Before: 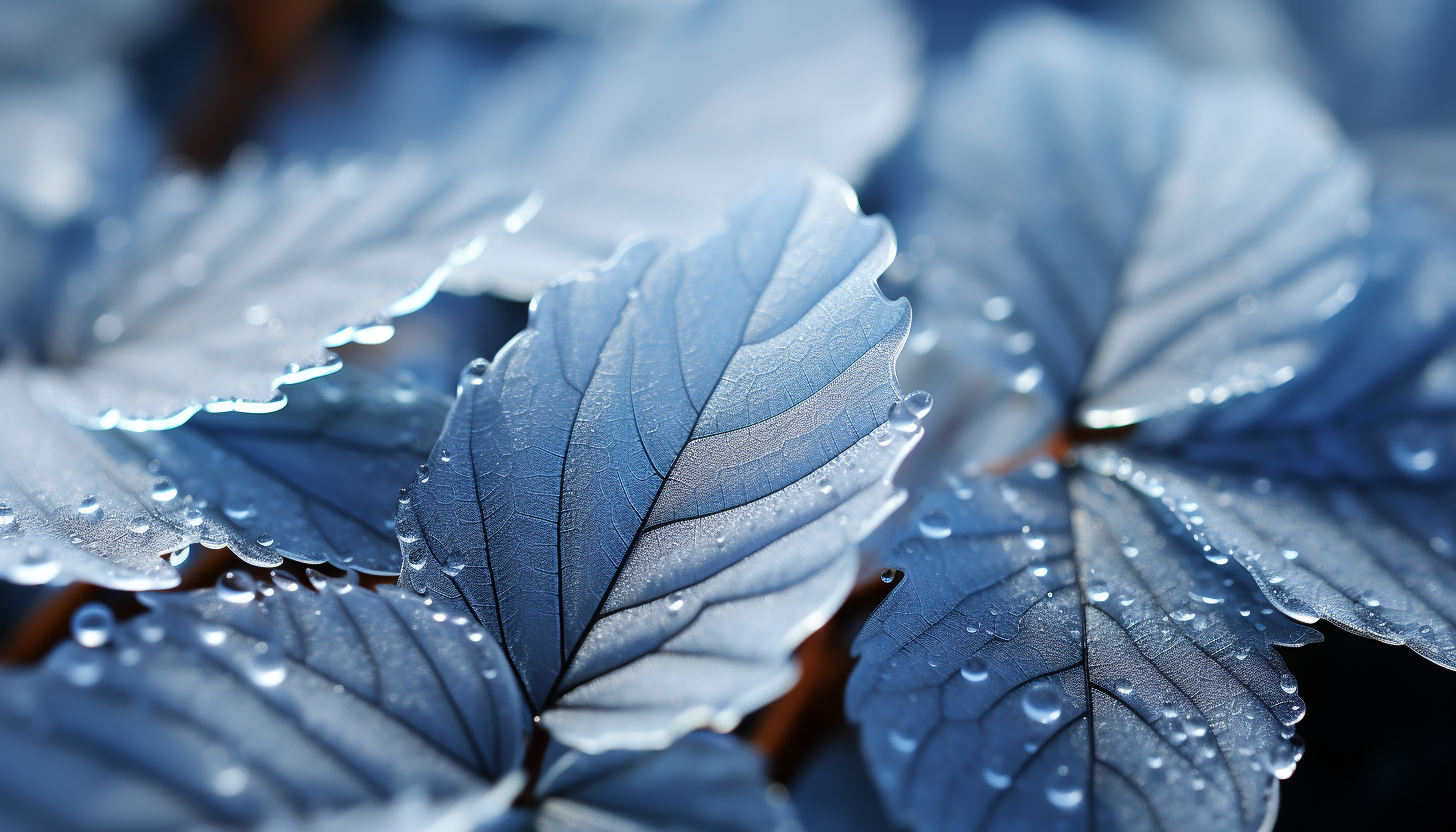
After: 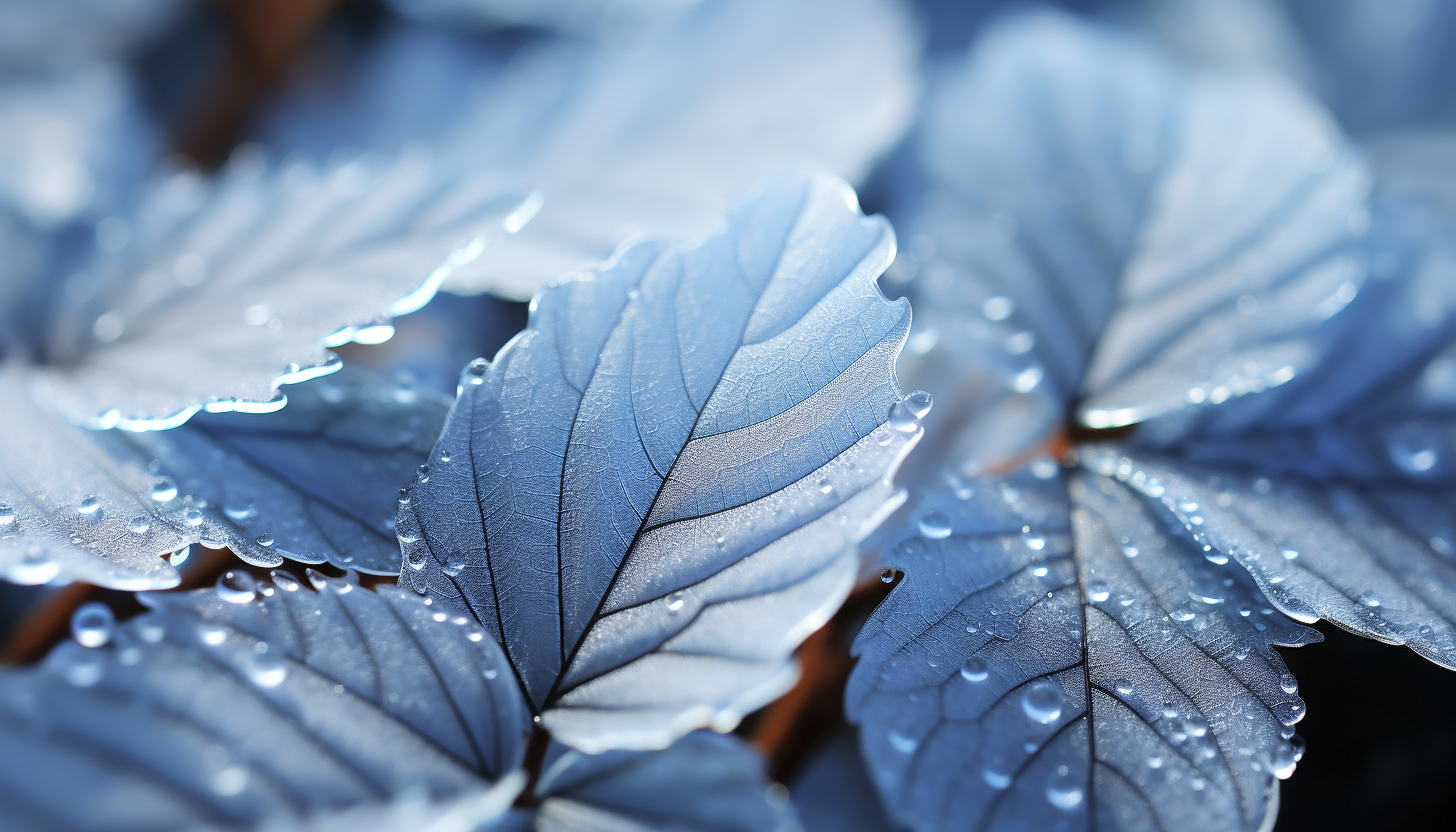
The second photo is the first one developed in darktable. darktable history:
contrast brightness saturation: brightness 0.122
